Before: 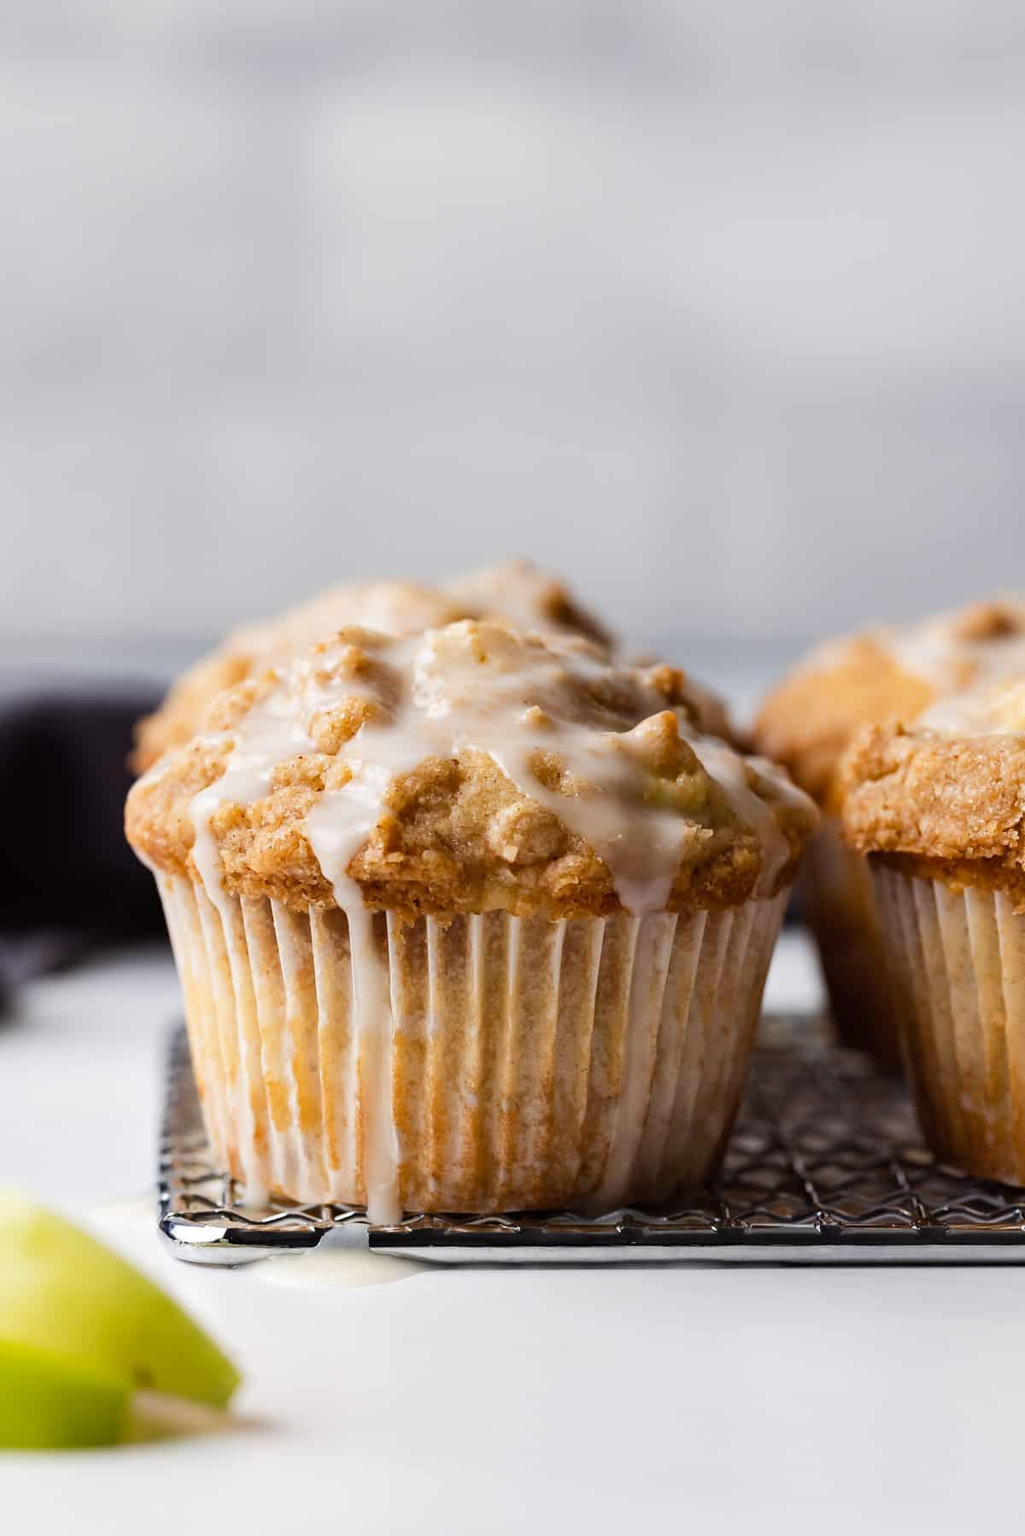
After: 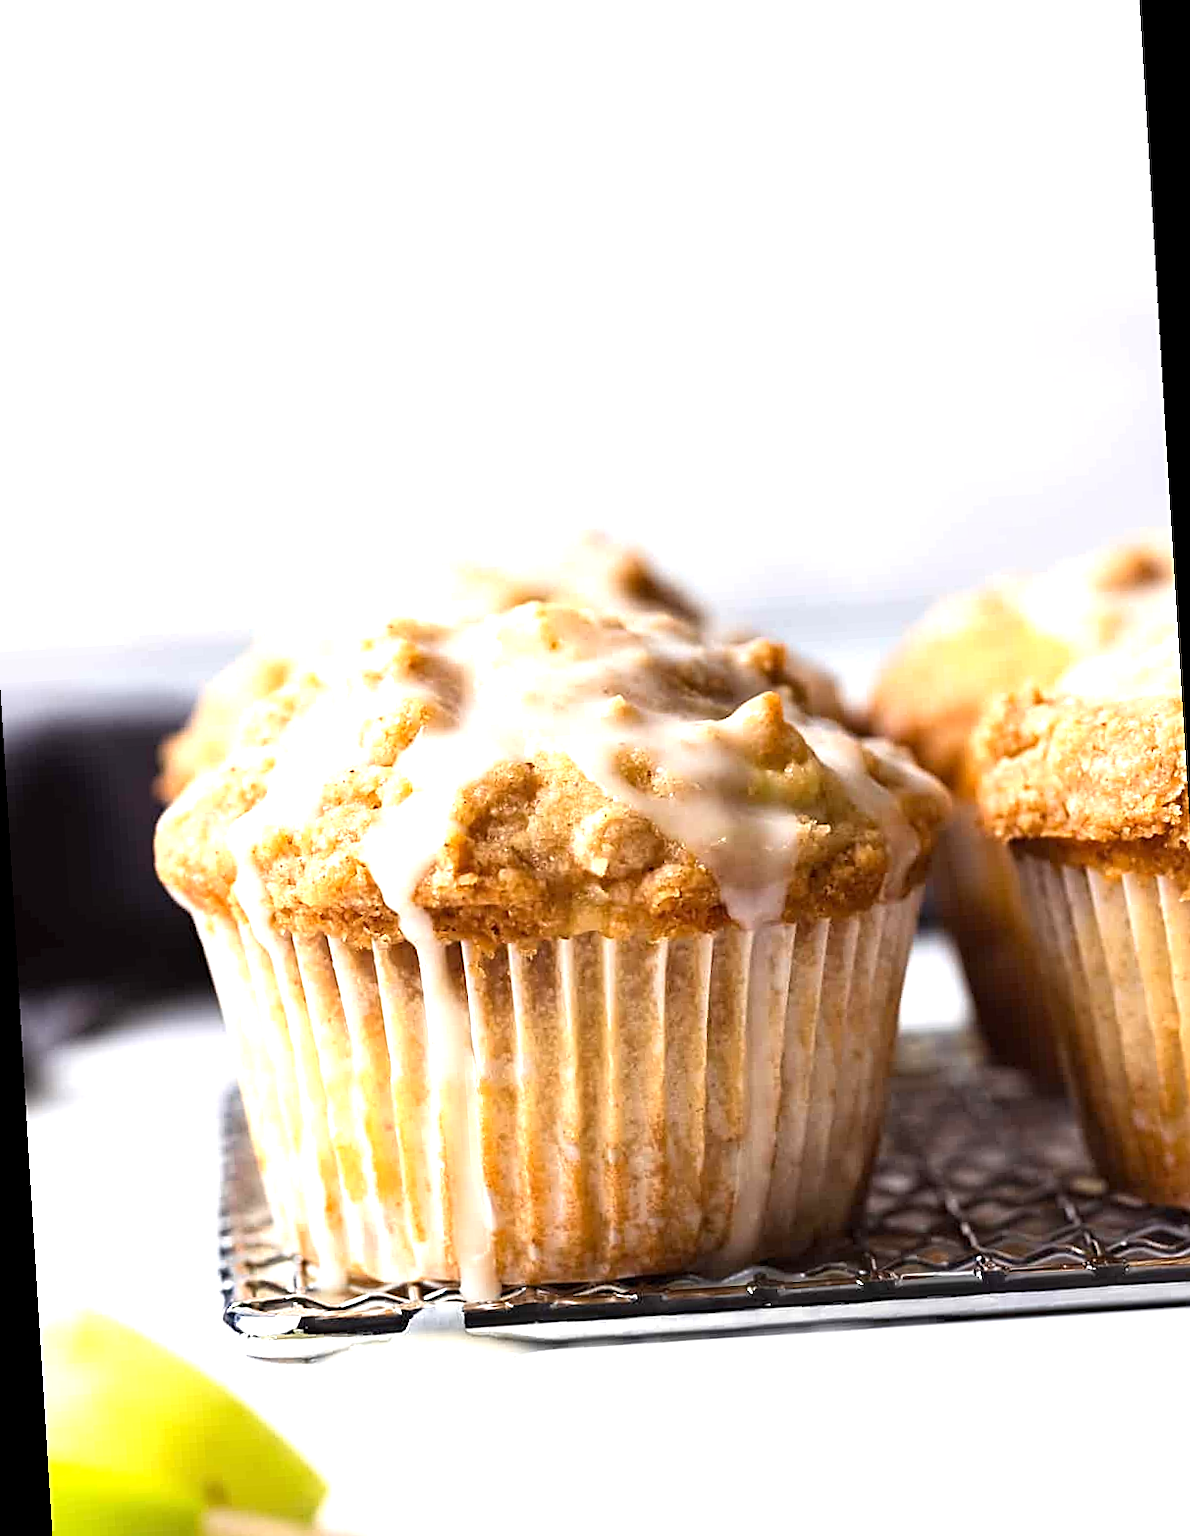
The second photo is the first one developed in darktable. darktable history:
sharpen: on, module defaults
rotate and perspective: rotation -3.52°, crop left 0.036, crop right 0.964, crop top 0.081, crop bottom 0.919
tone equalizer: on, module defaults
exposure: exposure 1 EV, compensate highlight preservation false
